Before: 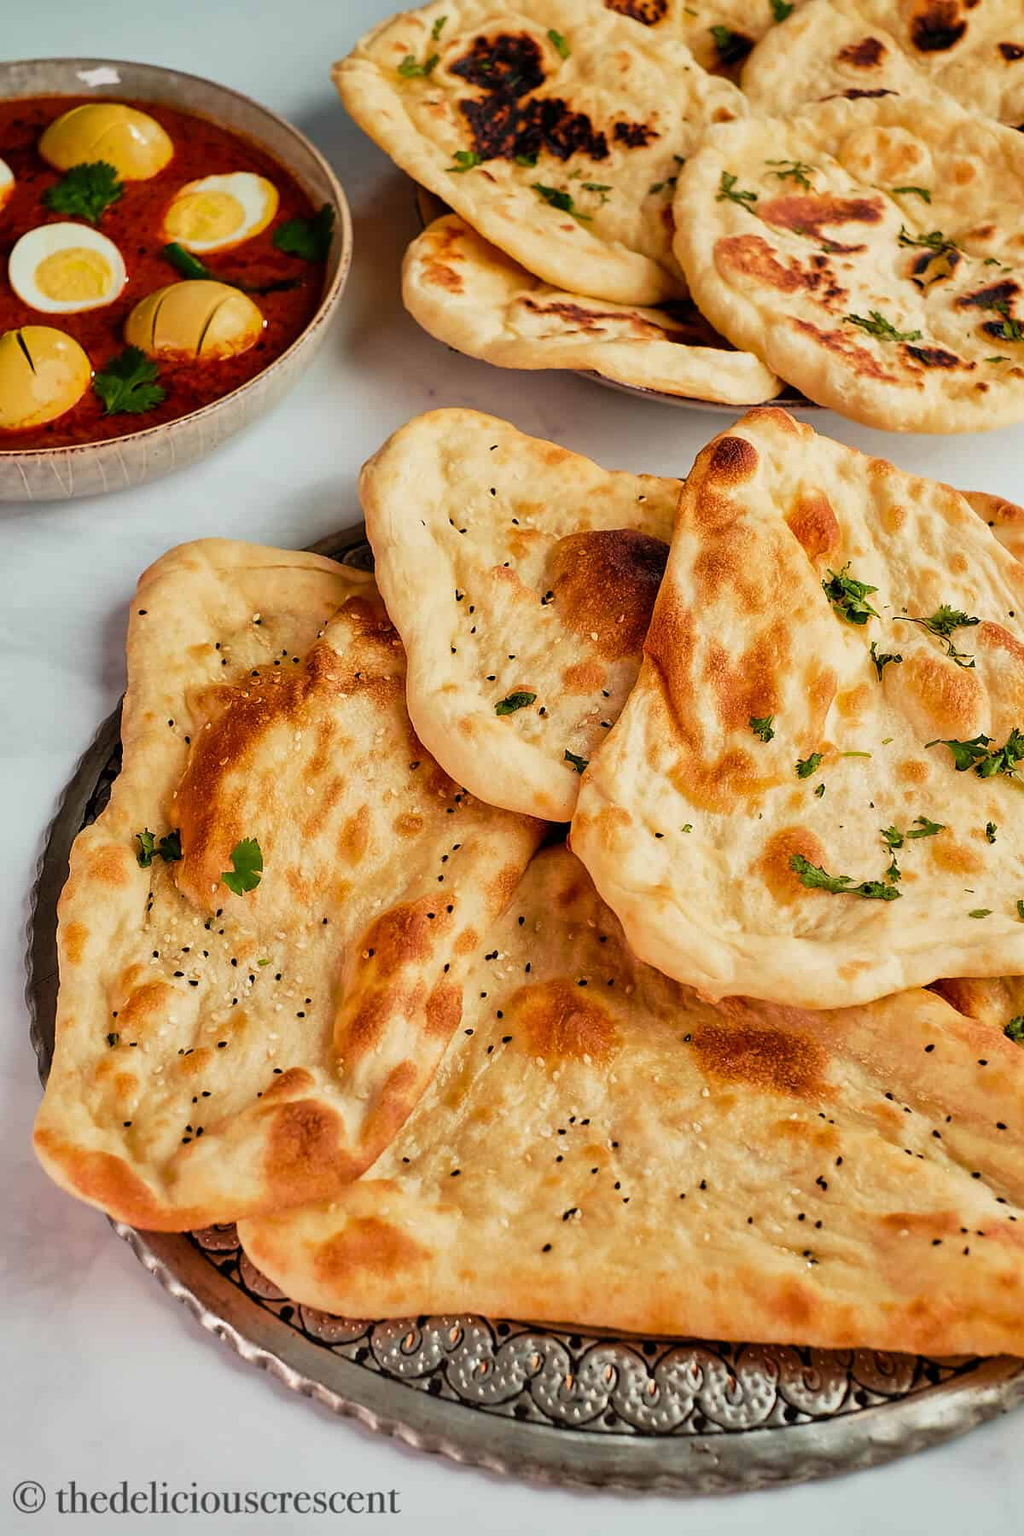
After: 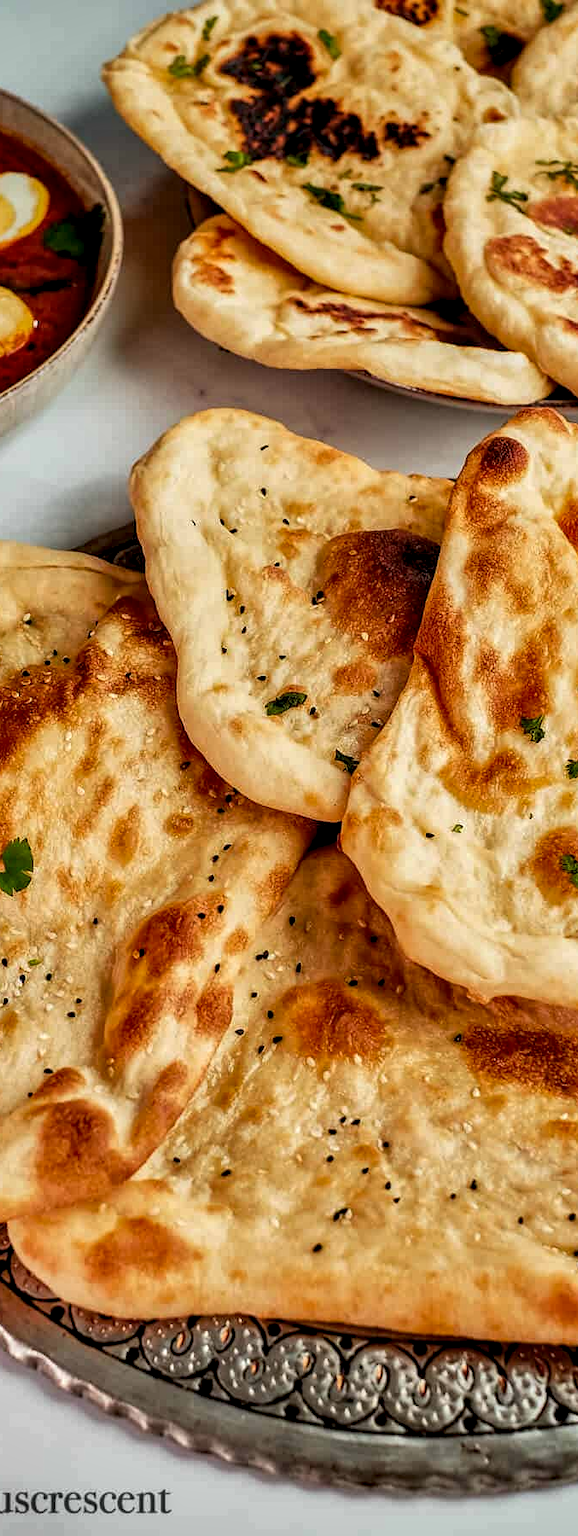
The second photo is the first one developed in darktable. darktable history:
exposure: exposure -0.021 EV, compensate highlight preservation false
crop and rotate: left 22.426%, right 21.05%
local contrast: highlights 21%, detail 150%
shadows and highlights: soften with gaussian
